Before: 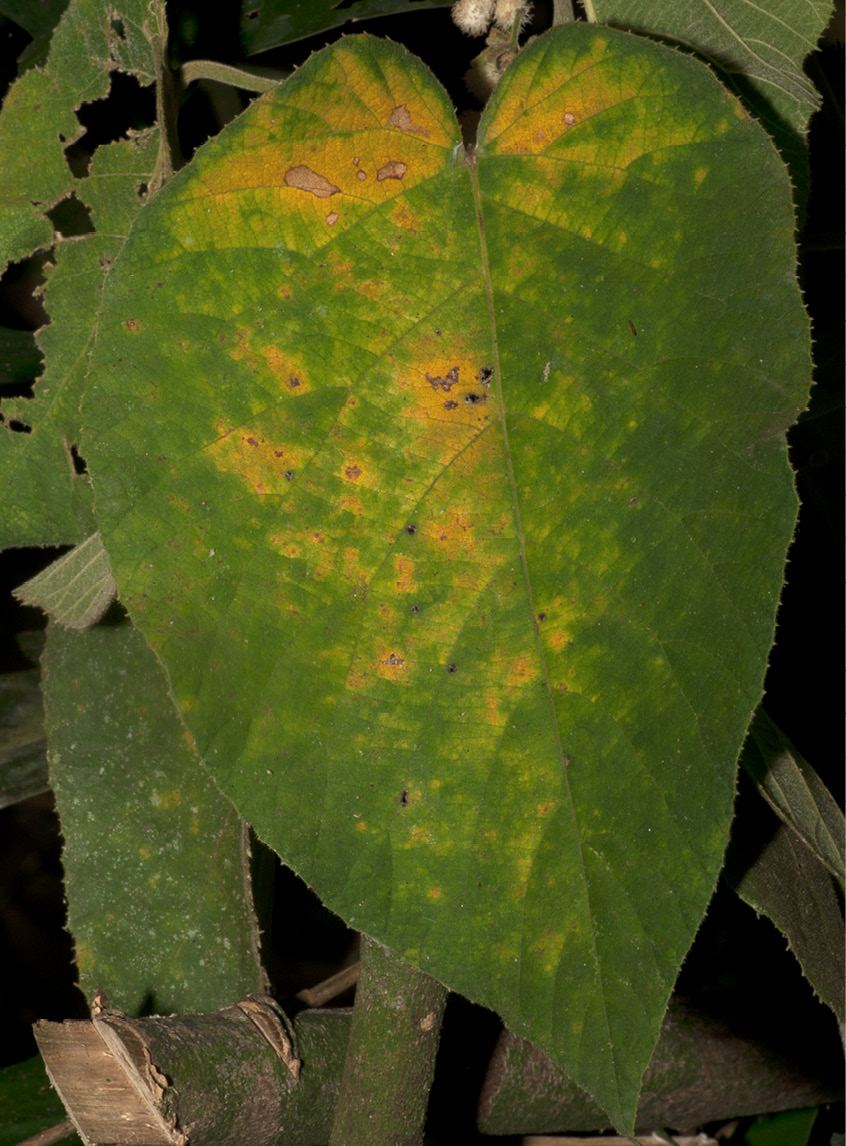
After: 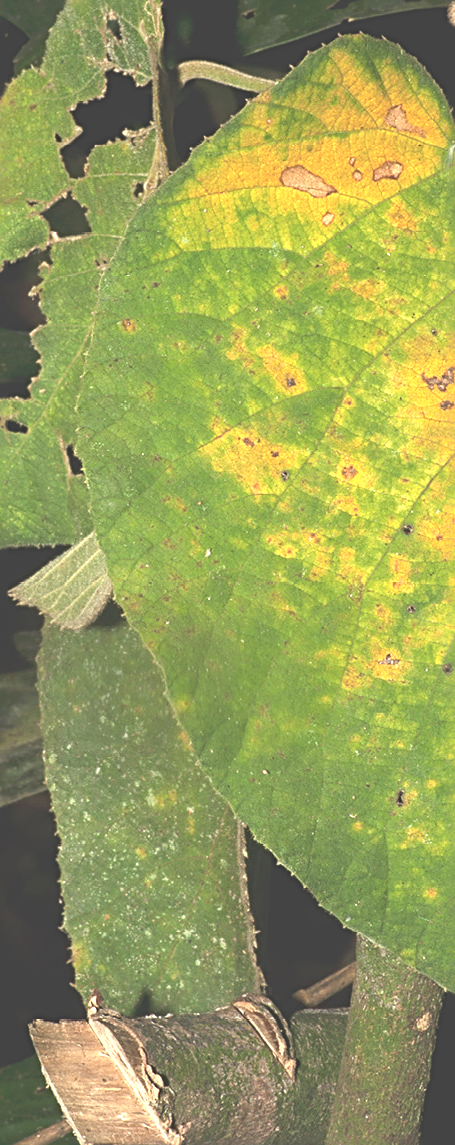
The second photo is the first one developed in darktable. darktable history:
crop: left 0.587%, right 45.588%, bottom 0.086%
sharpen: radius 3.119
exposure: black level correction -0.023, exposure 1.397 EV, compensate highlight preservation false
